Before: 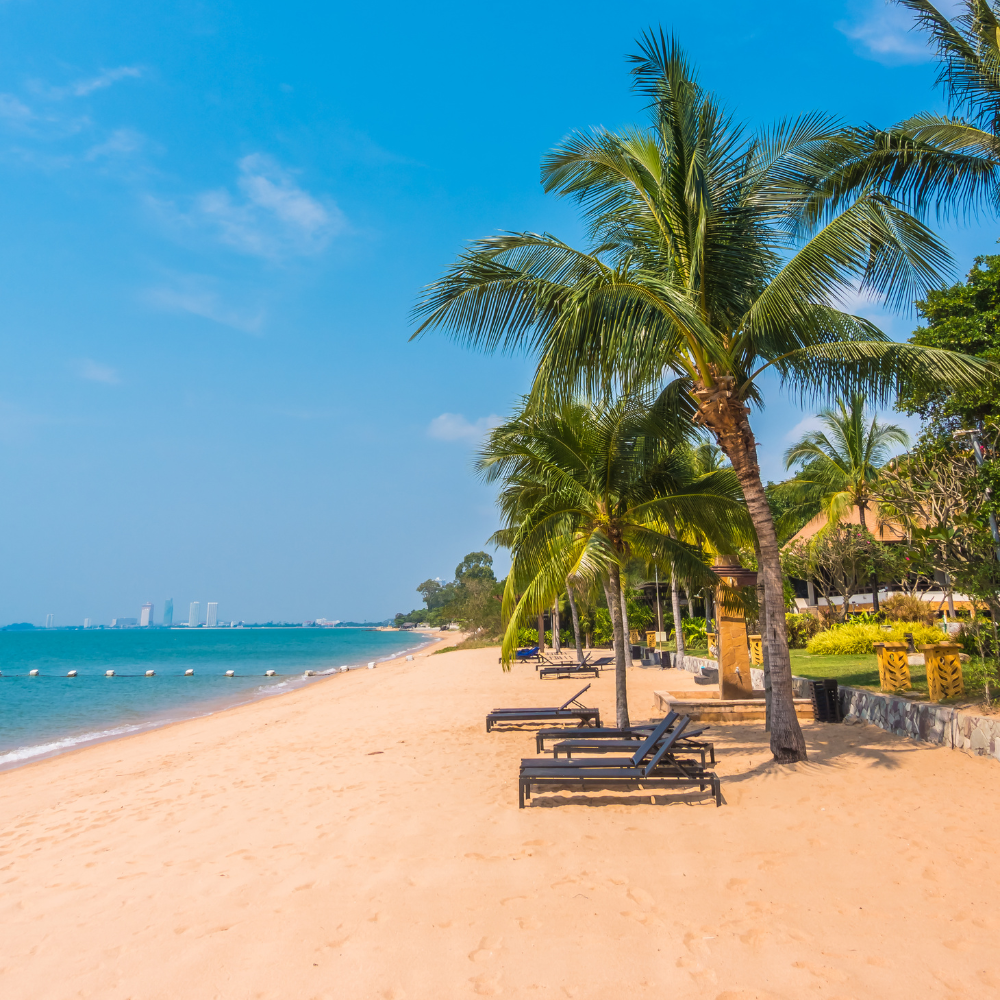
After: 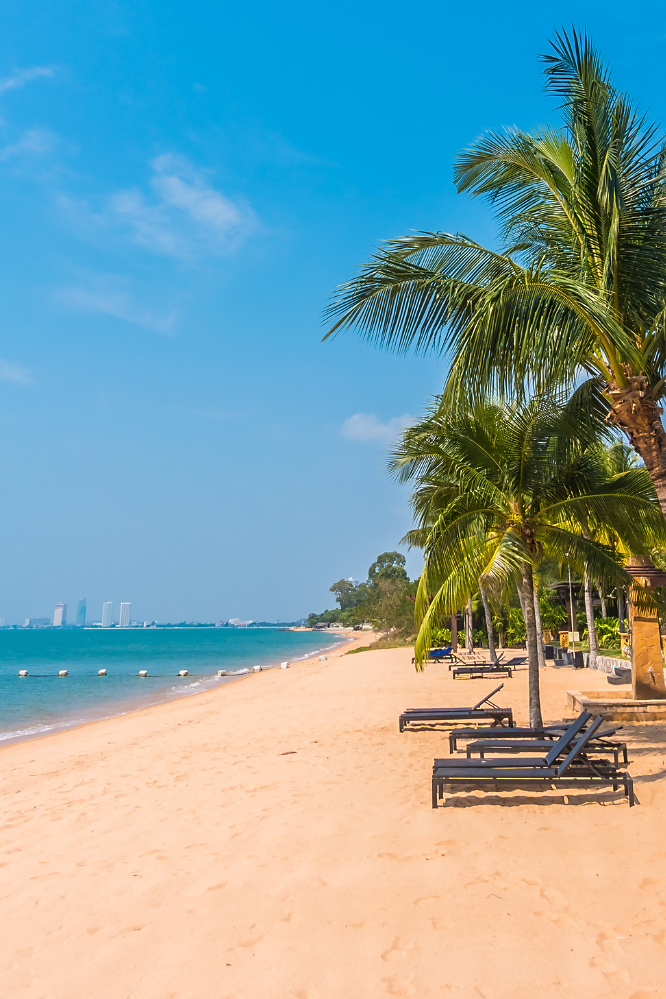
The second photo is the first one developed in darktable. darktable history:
sharpen: radius 1.458, amount 0.398, threshold 1.271
crop and rotate: left 8.786%, right 24.548%
